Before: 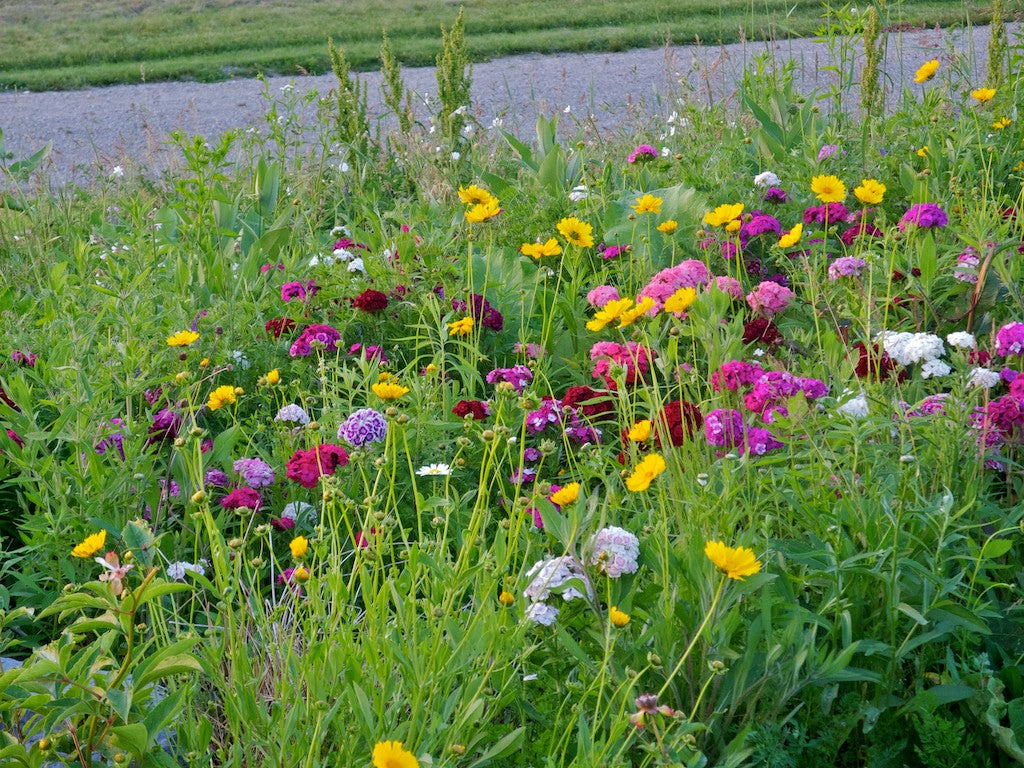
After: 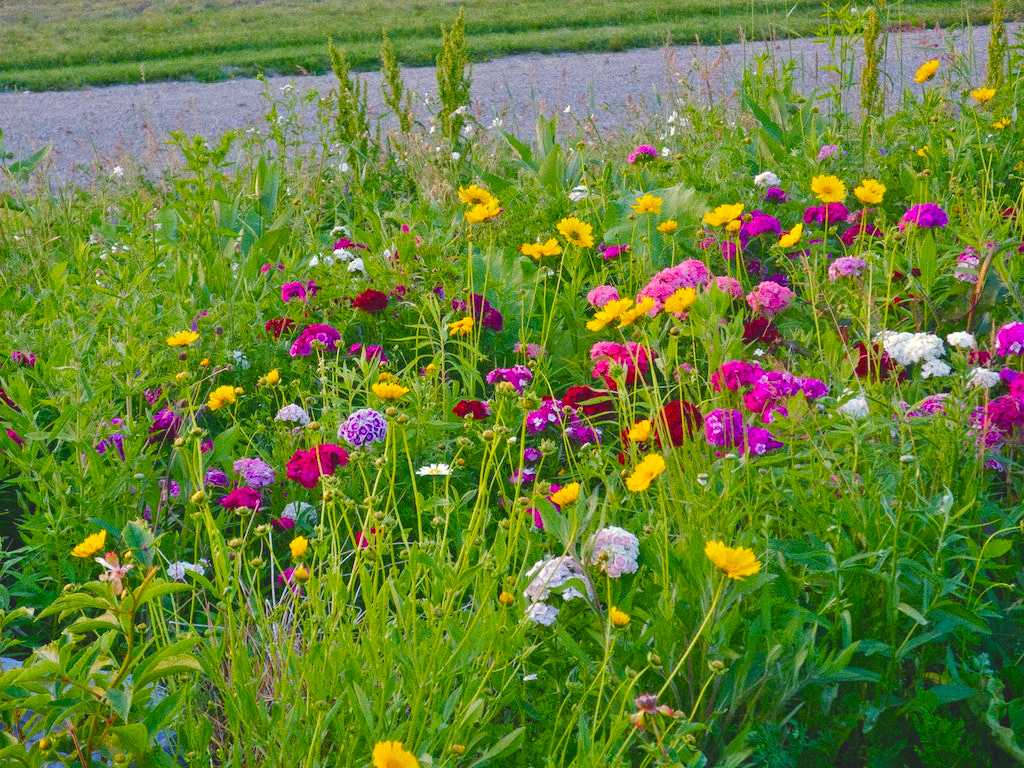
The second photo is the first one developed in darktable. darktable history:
grain: coarseness 0.09 ISO
color balance rgb: shadows lift › chroma 3%, shadows lift › hue 280.8°, power › hue 330°, highlights gain › chroma 3%, highlights gain › hue 75.6°, global offset › luminance 1.5%, perceptual saturation grading › global saturation 20%, perceptual saturation grading › highlights -25%, perceptual saturation grading › shadows 50%, global vibrance 30%
